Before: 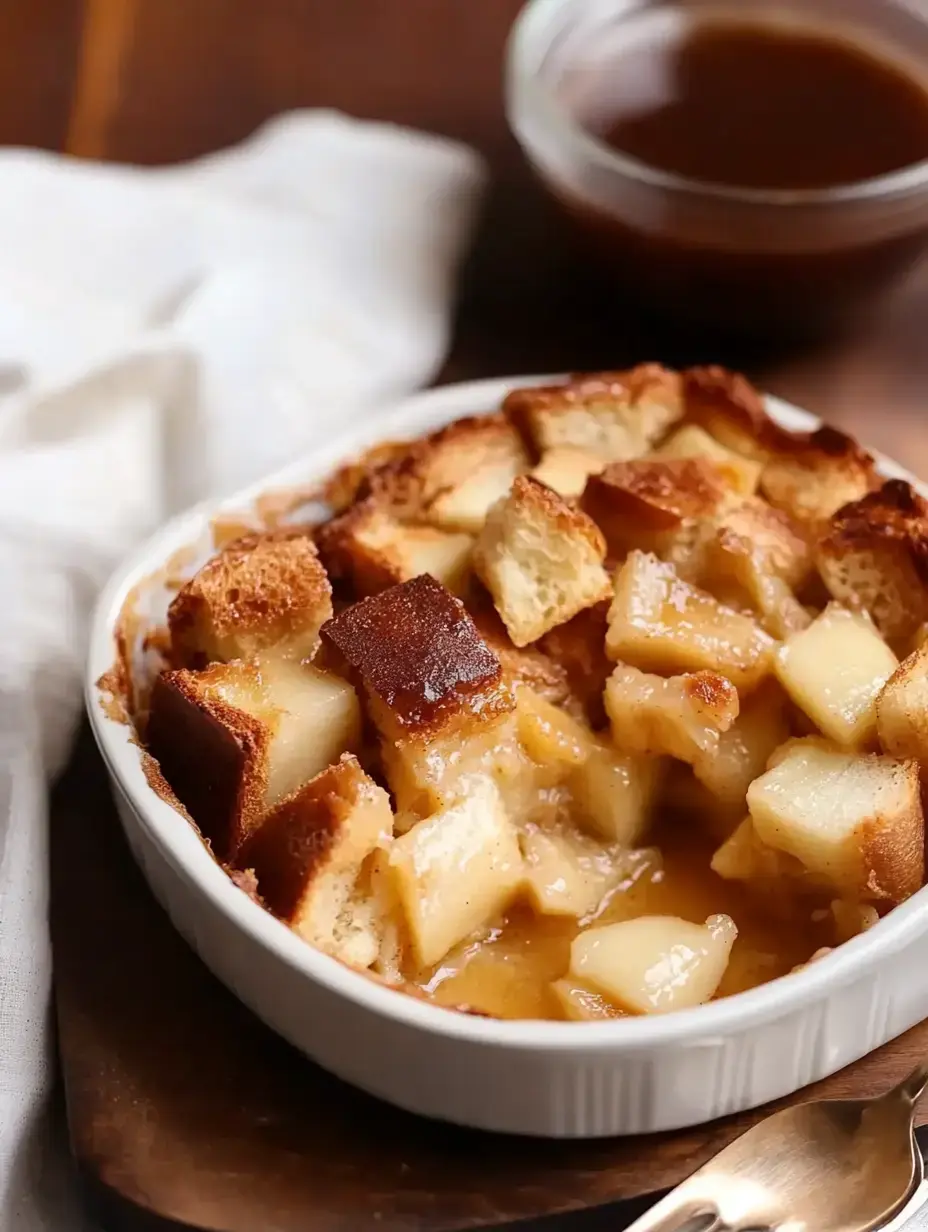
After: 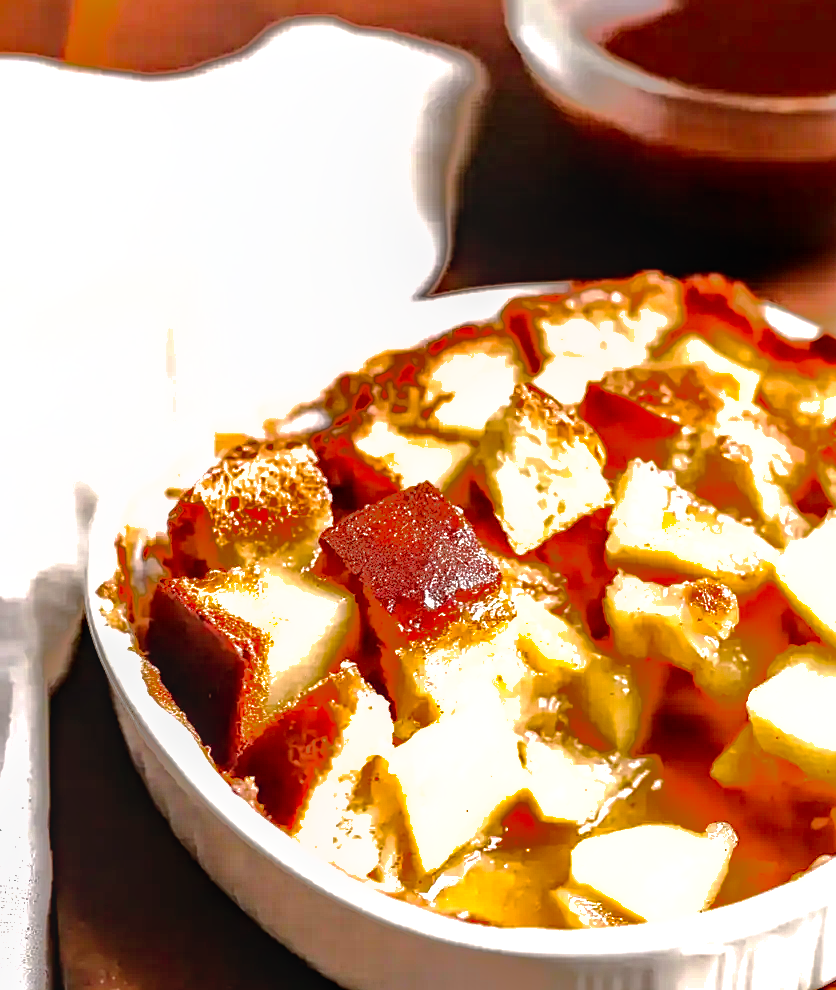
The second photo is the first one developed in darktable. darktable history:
crop: top 7.509%, right 9.851%, bottom 12.064%
tone curve: curves: ch0 [(0, 0) (0.037, 0.011) (0.135, 0.093) (0.266, 0.281) (0.461, 0.555) (0.581, 0.716) (0.675, 0.793) (0.767, 0.849) (0.91, 0.924) (1, 0.979)]; ch1 [(0, 0) (0.292, 0.278) (0.431, 0.418) (0.493, 0.479) (0.506, 0.5) (0.532, 0.537) (0.562, 0.581) (0.641, 0.663) (0.754, 0.76) (1, 1)]; ch2 [(0, 0) (0.294, 0.3) (0.361, 0.372) (0.429, 0.445) (0.478, 0.486) (0.502, 0.498) (0.518, 0.522) (0.531, 0.549) (0.561, 0.59) (0.64, 0.655) (0.693, 0.706) (0.845, 0.833) (1, 0.951)], preserve colors none
exposure: black level correction 0.001, exposure 1.399 EV, compensate highlight preservation false
sharpen: amount 0.213
shadows and highlights: shadows -19.89, highlights -73.38
haze removal: on, module defaults
local contrast: on, module defaults
